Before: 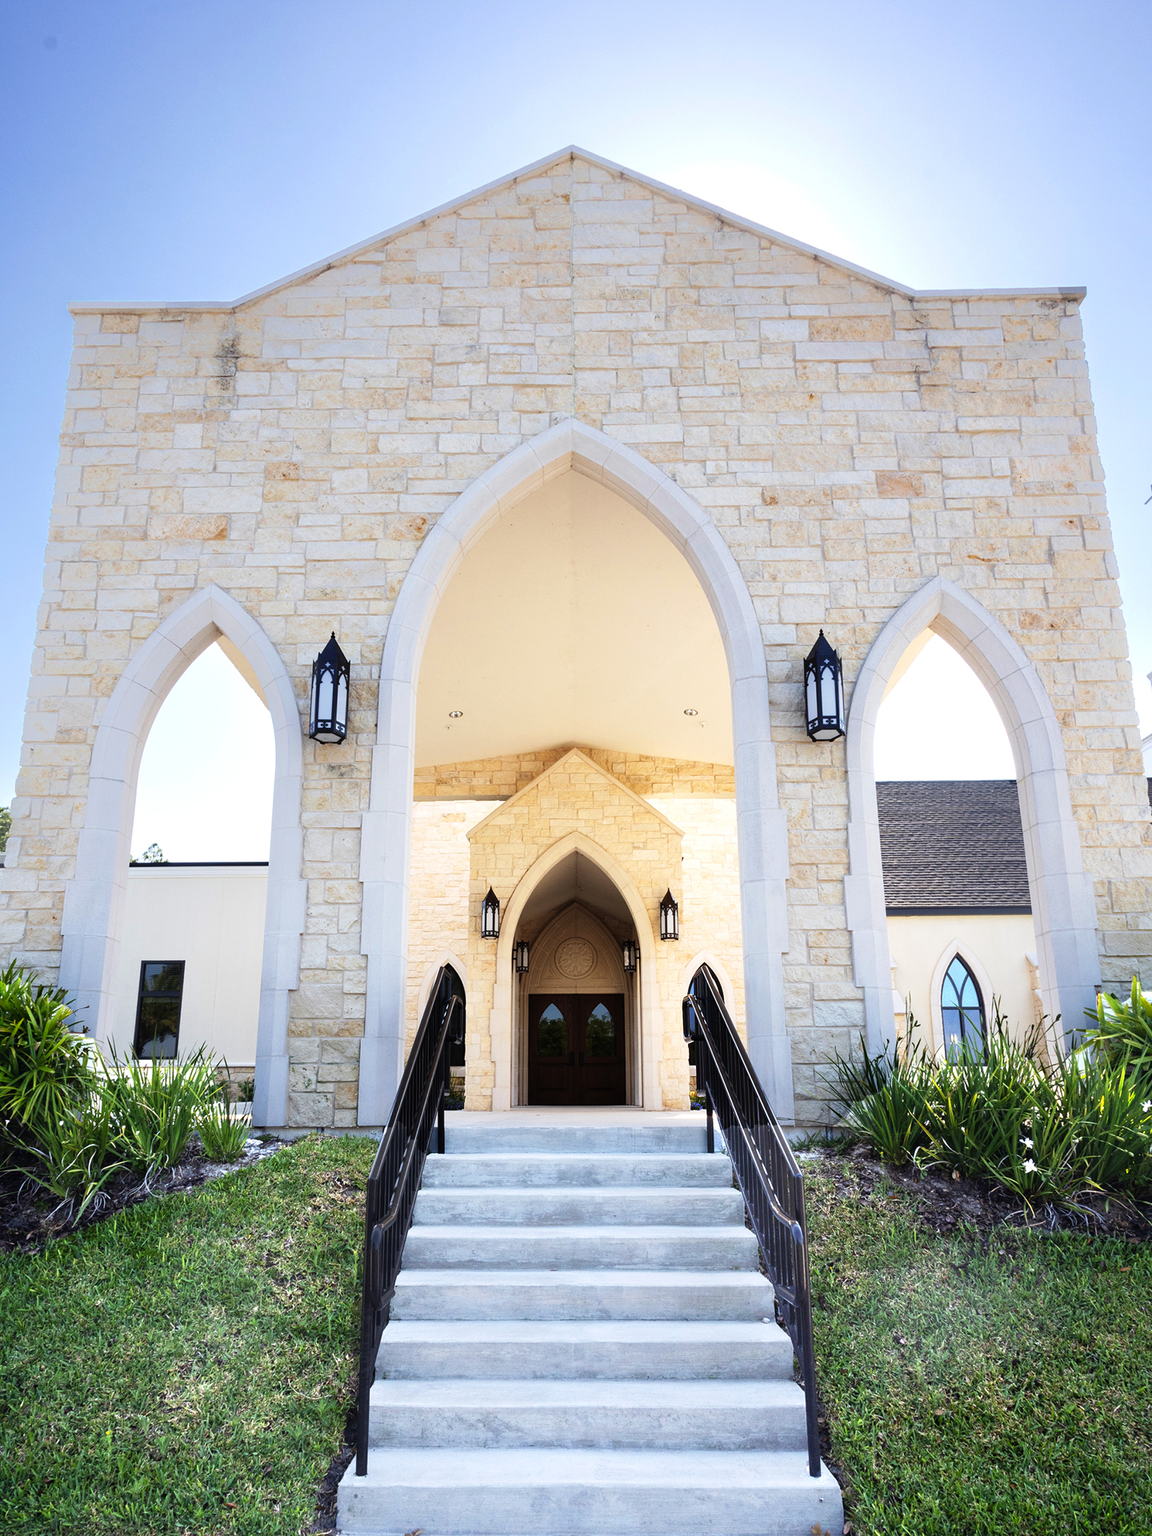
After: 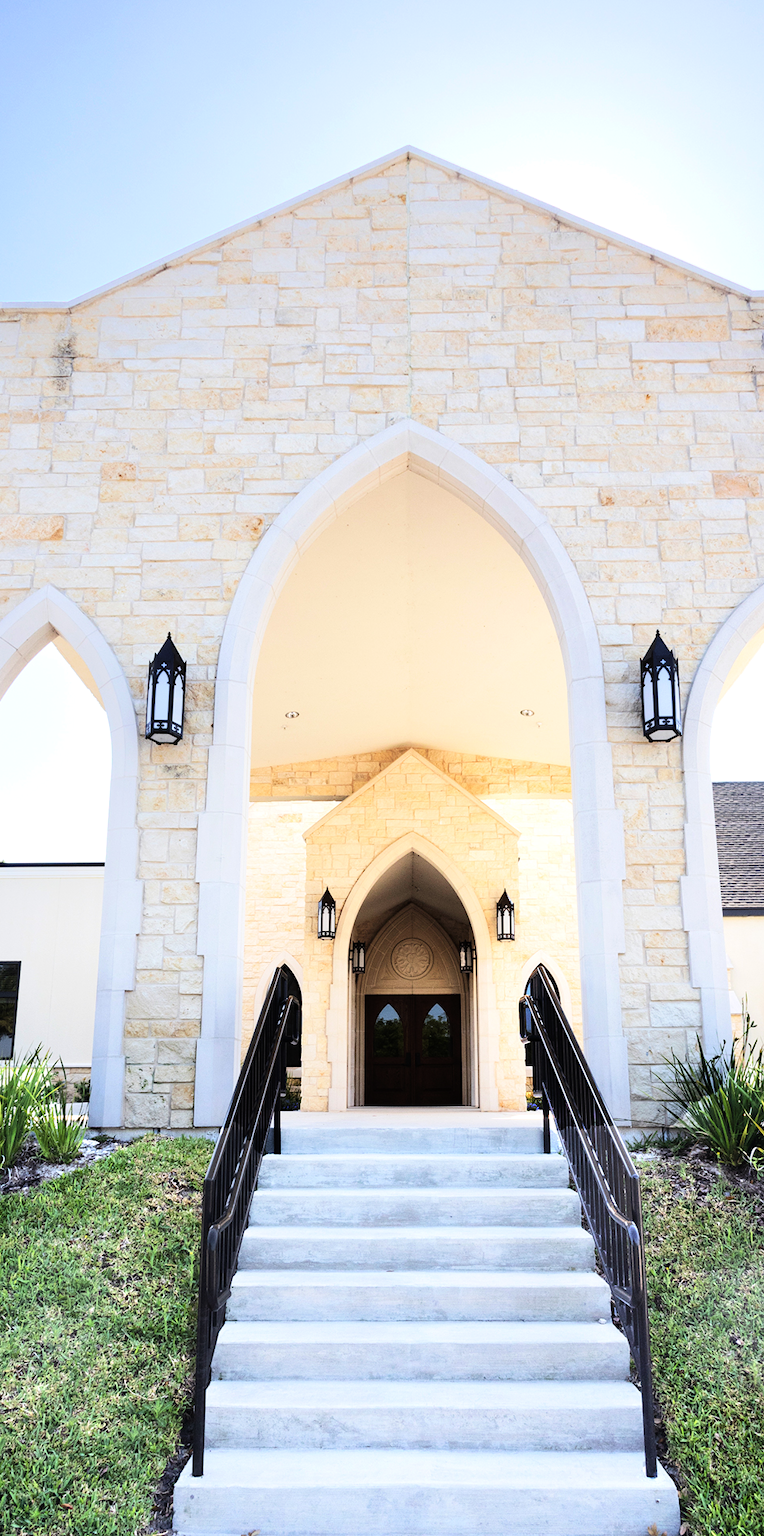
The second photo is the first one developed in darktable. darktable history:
tone curve: curves: ch0 [(0, 0) (0.078, 0.052) (0.236, 0.22) (0.427, 0.472) (0.508, 0.586) (0.654, 0.742) (0.793, 0.851) (0.994, 0.974)]; ch1 [(0, 0) (0.161, 0.092) (0.35, 0.33) (0.392, 0.392) (0.456, 0.456) (0.505, 0.502) (0.537, 0.518) (0.553, 0.534) (0.602, 0.579) (0.718, 0.718) (1, 1)]; ch2 [(0, 0) (0.346, 0.362) (0.411, 0.412) (0.502, 0.502) (0.531, 0.521) (0.586, 0.59) (0.621, 0.604) (1, 1)], color space Lab, linked channels, preserve colors none
crop and rotate: left 14.288%, right 19.379%
exposure: exposure 0.202 EV, compensate highlight preservation false
contrast brightness saturation: saturation -0.082
